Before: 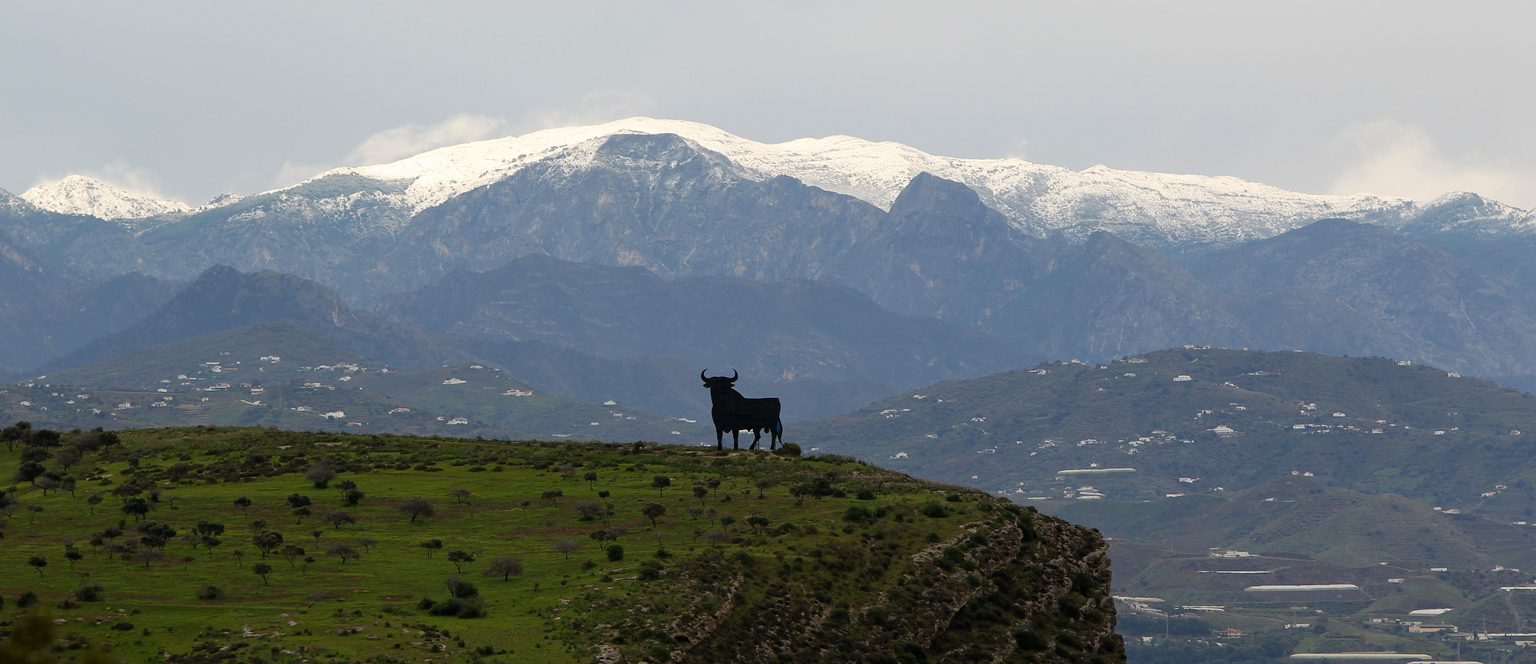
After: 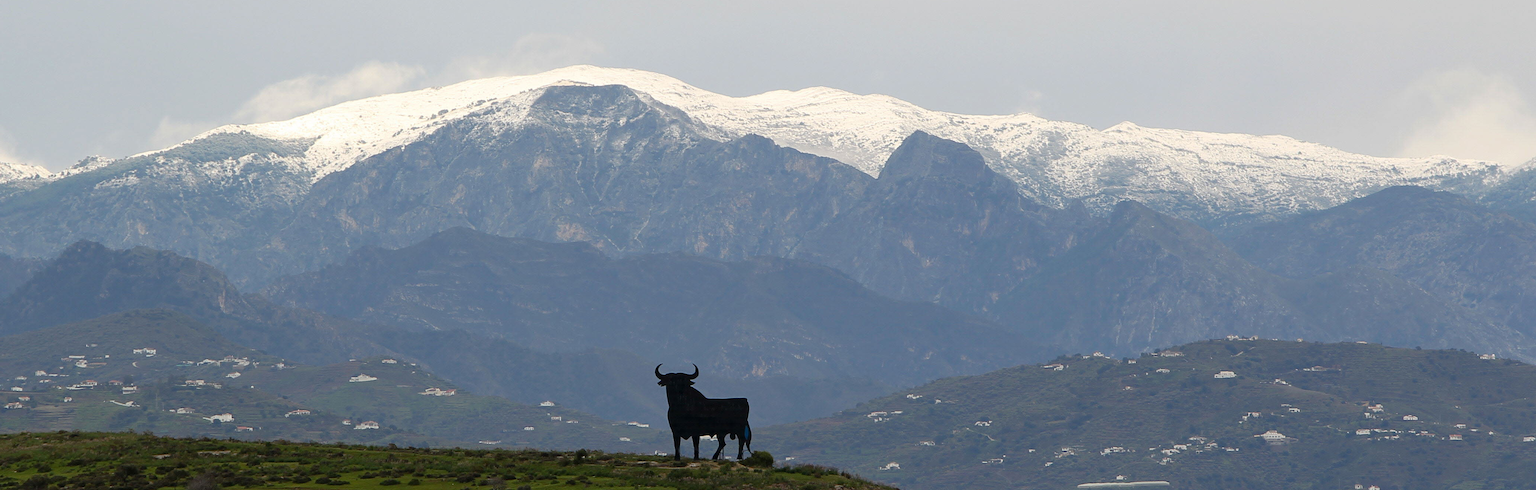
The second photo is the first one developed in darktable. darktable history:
crop and rotate: left 9.649%, top 9.383%, right 5.875%, bottom 28.253%
